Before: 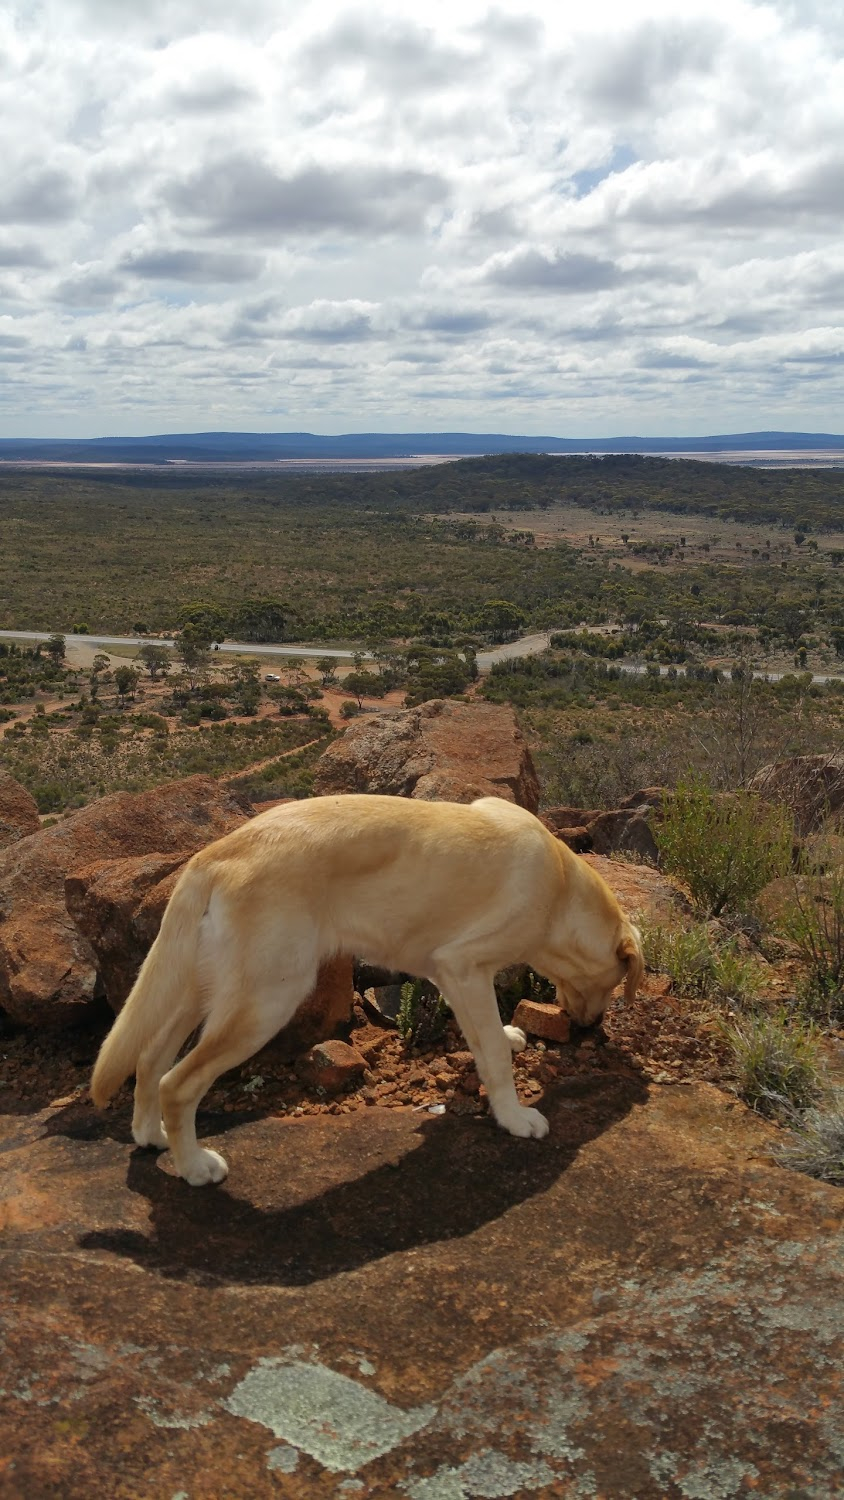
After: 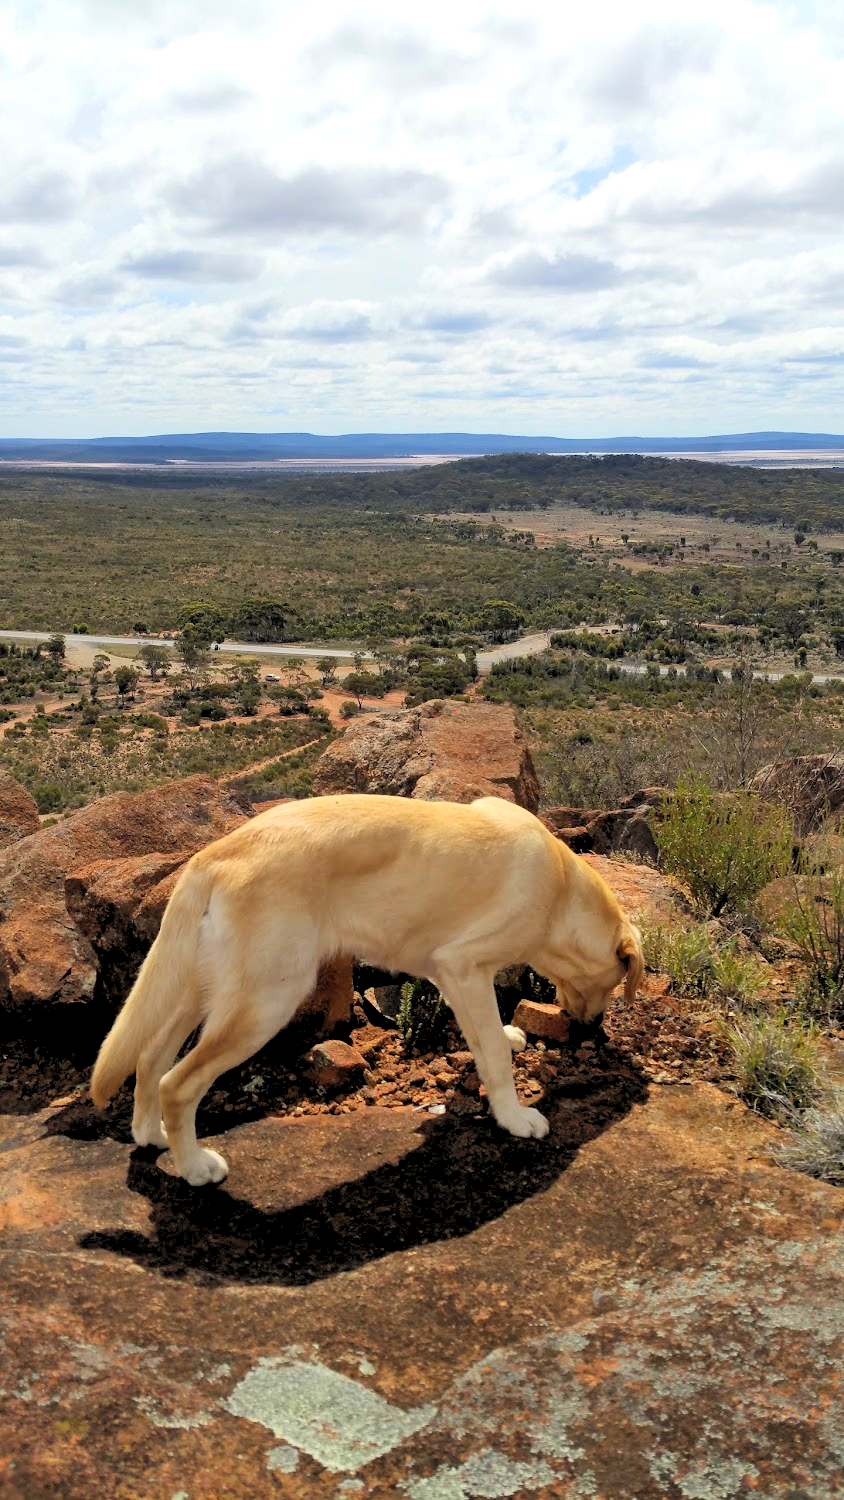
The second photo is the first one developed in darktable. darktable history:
contrast brightness saturation: contrast 0.2, brightness 0.16, saturation 0.22
rgb levels: levels [[0.013, 0.434, 0.89], [0, 0.5, 1], [0, 0.5, 1]]
